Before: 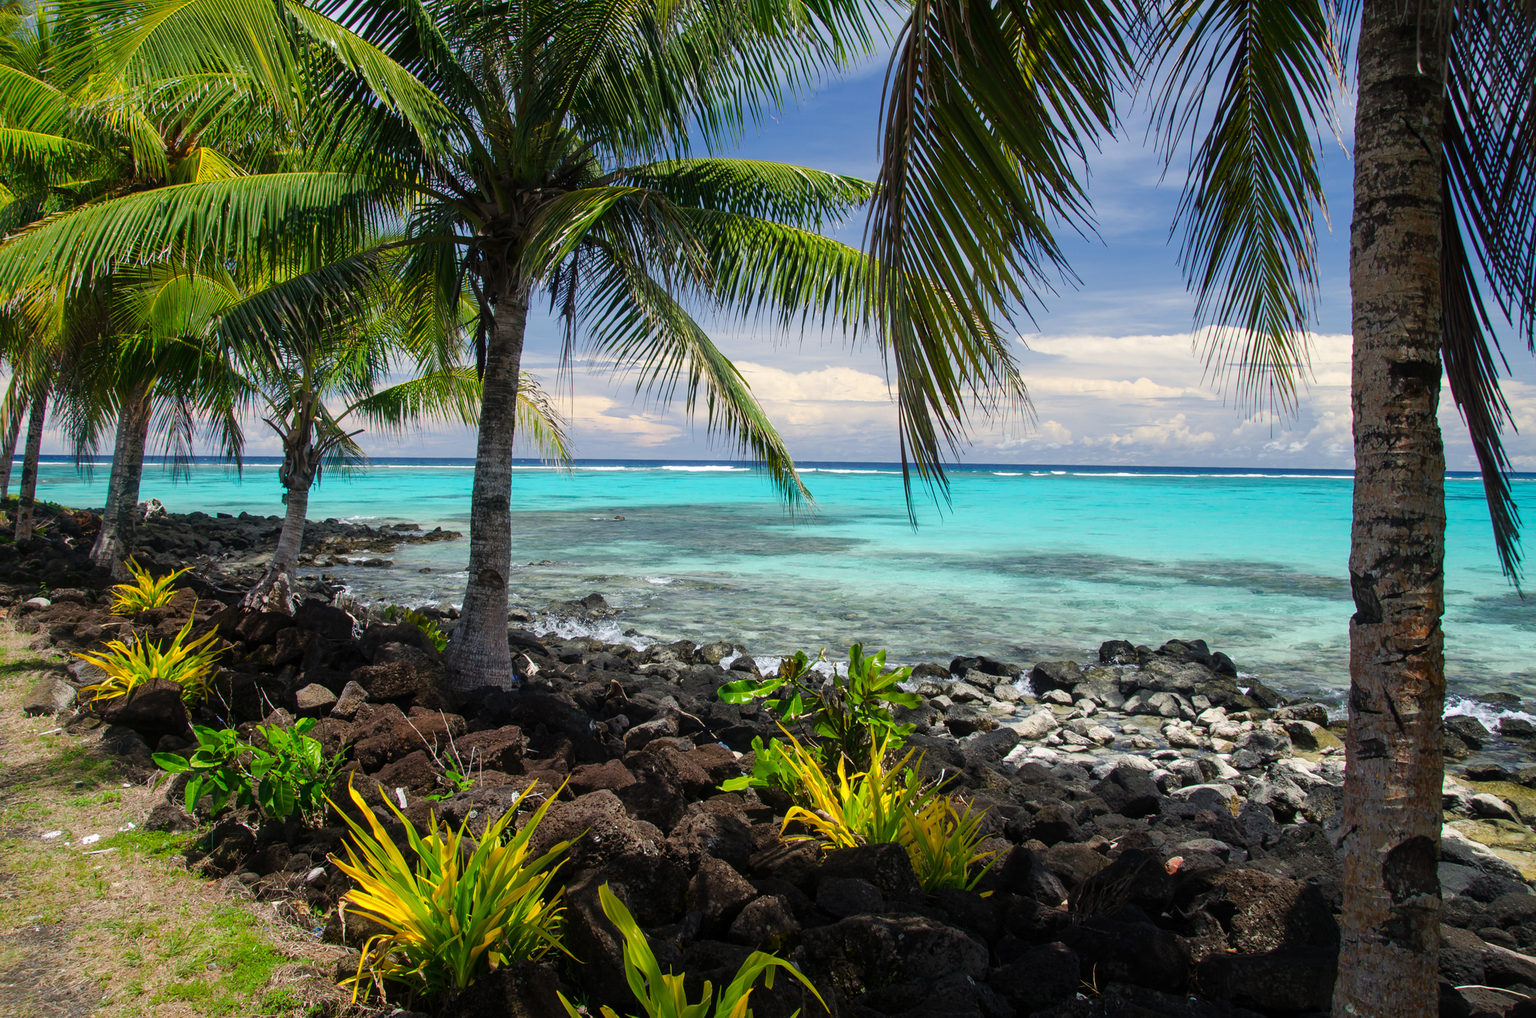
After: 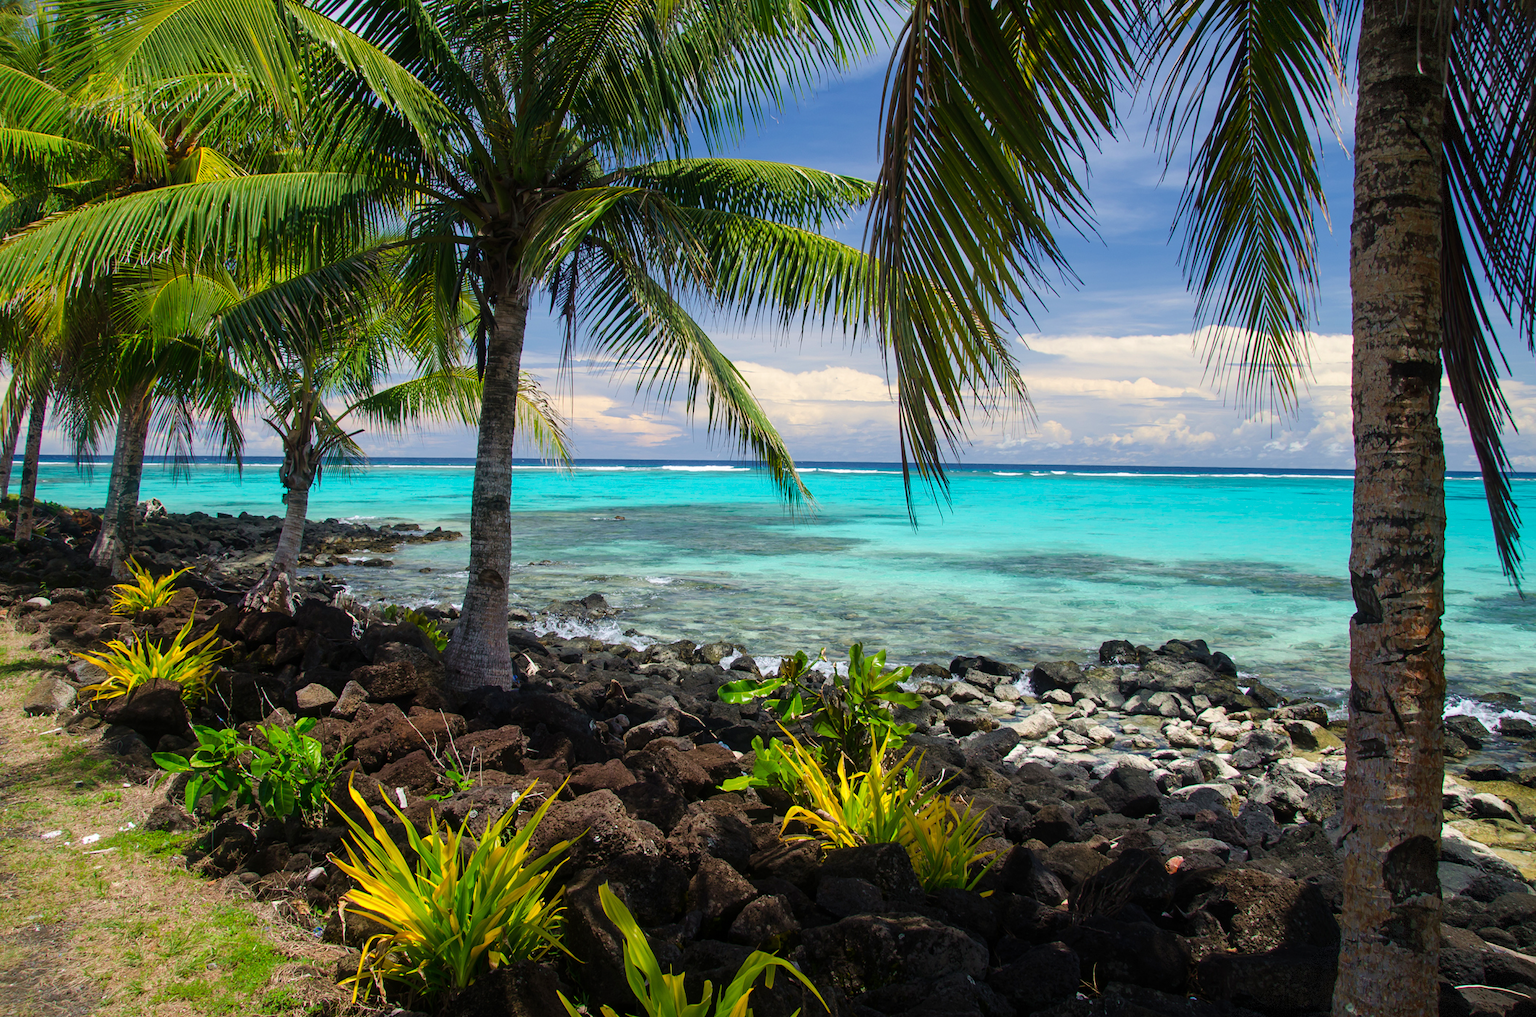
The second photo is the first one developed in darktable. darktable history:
velvia: on, module defaults
vignetting: fall-off start 100%, fall-off radius 71%, brightness -0.434, saturation -0.2, width/height ratio 1.178, dithering 8-bit output, unbound false
